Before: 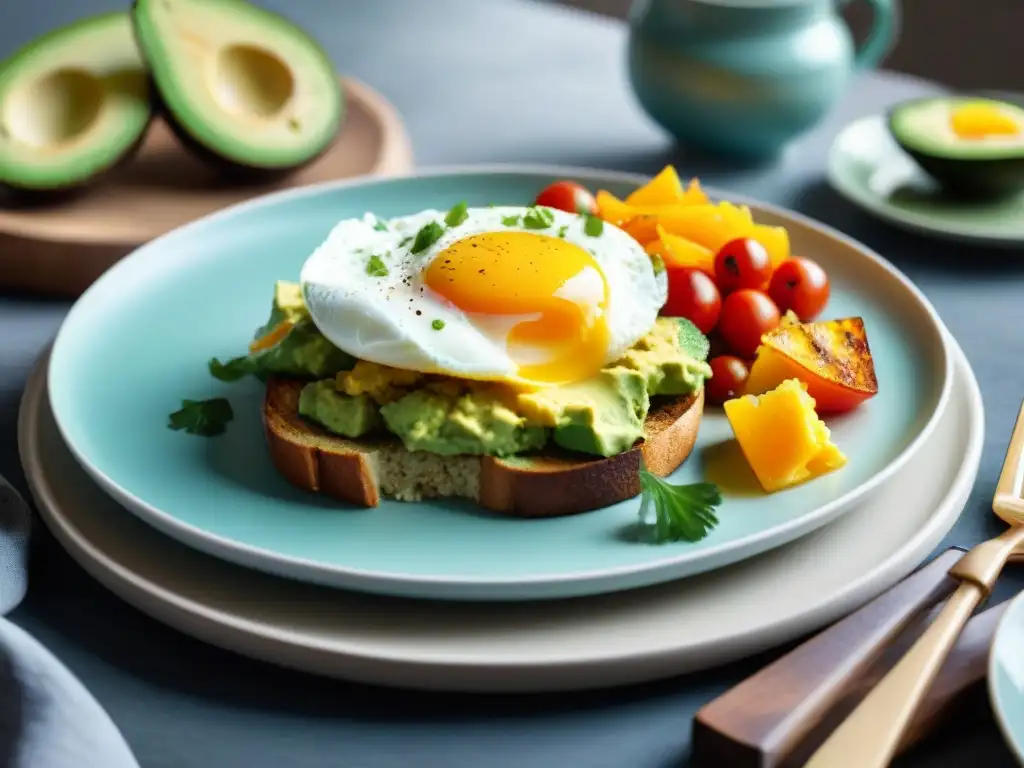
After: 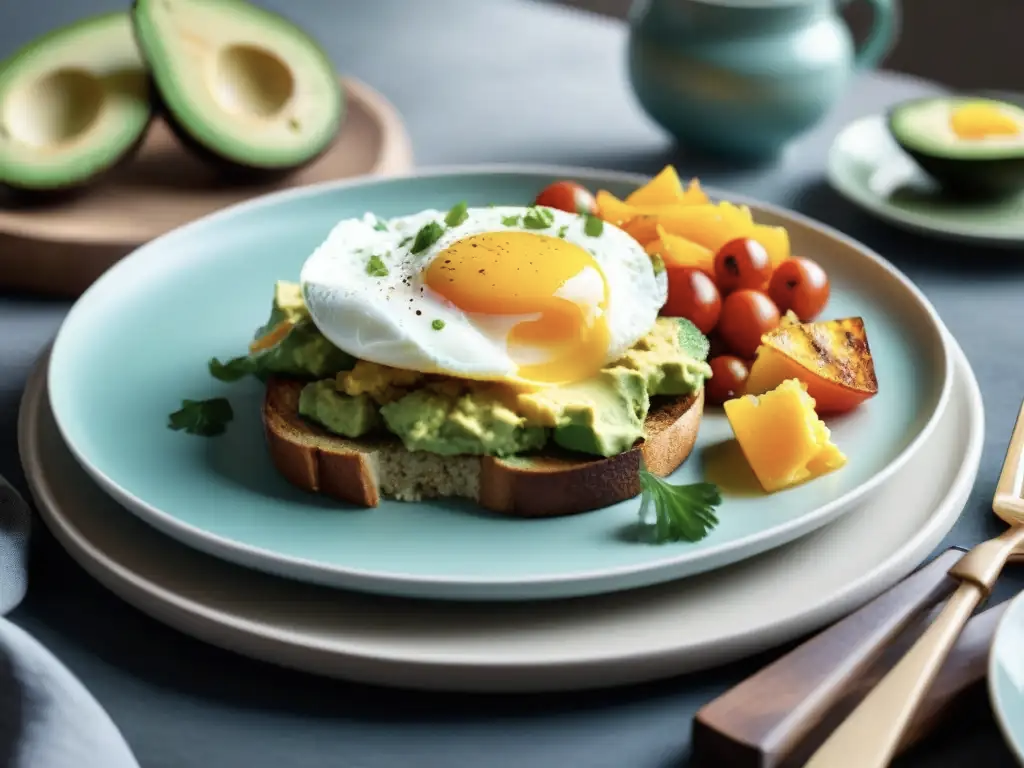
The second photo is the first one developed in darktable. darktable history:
contrast brightness saturation: contrast 0.061, brightness -0.011, saturation -0.217
